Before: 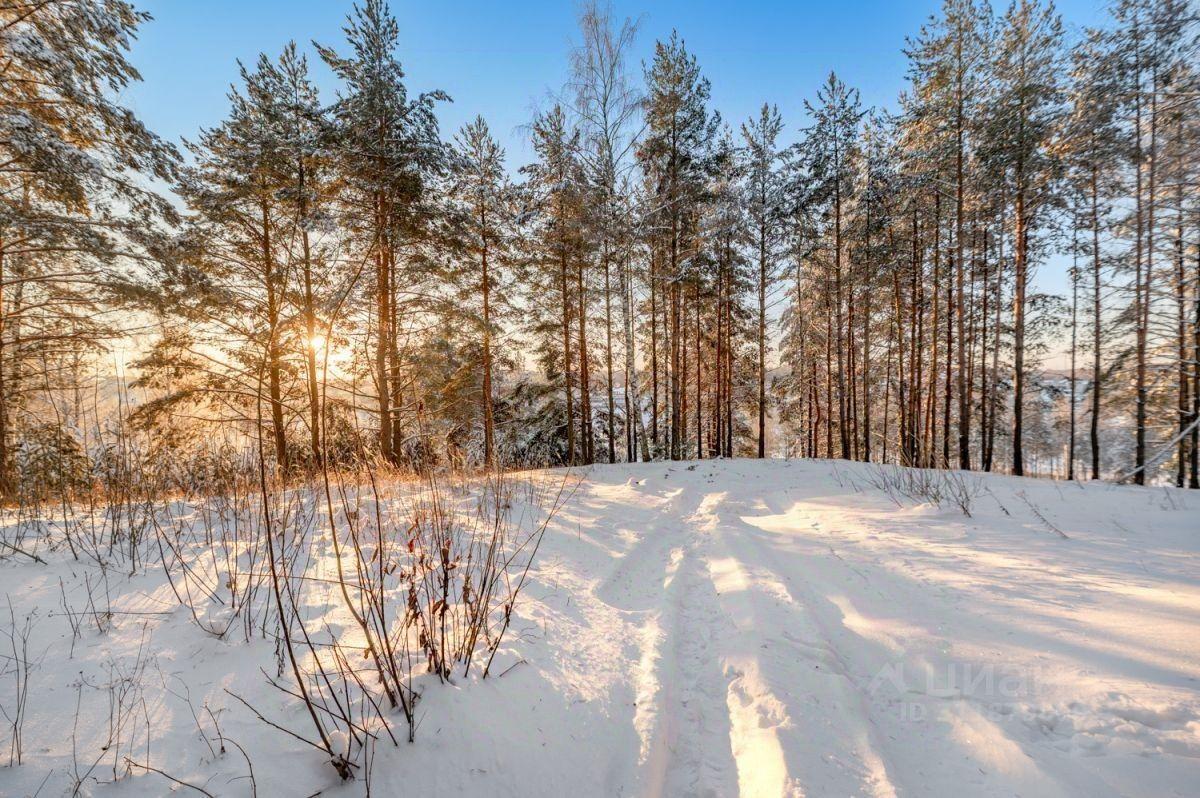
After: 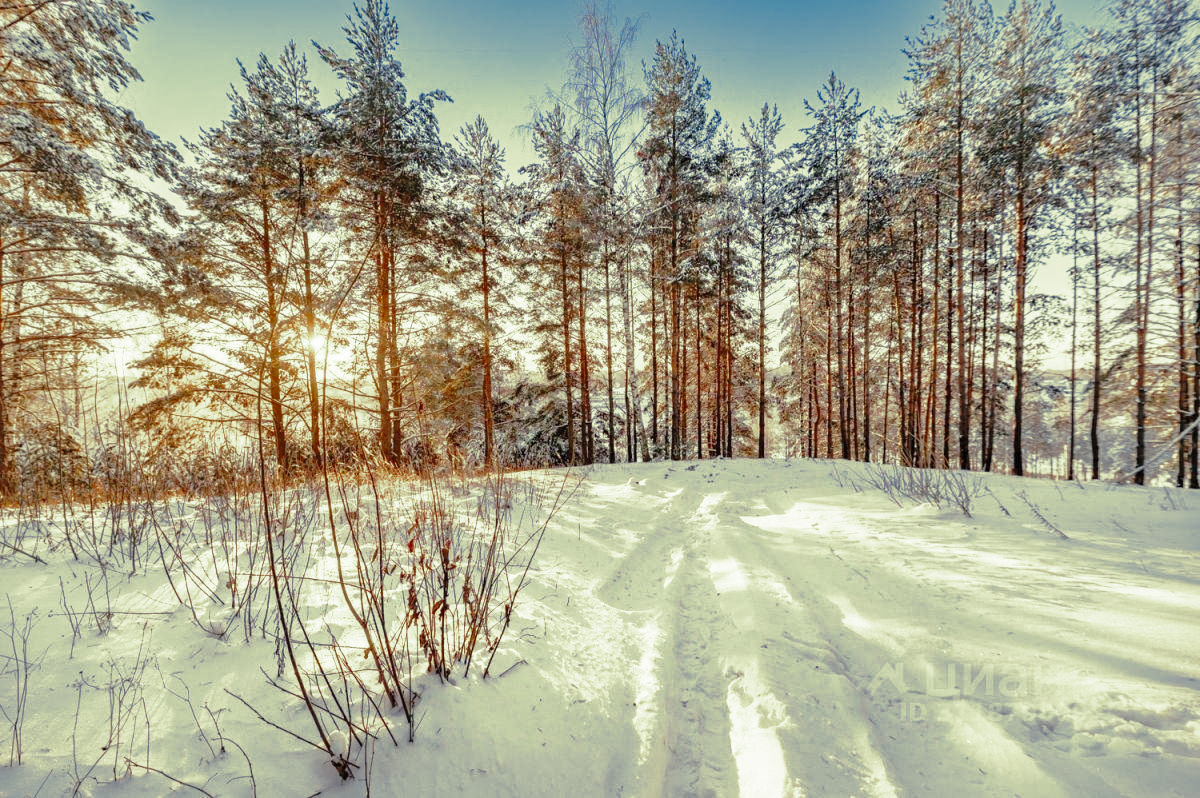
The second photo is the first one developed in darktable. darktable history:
base curve: curves: ch0 [(0, 0) (0.028, 0.03) (0.121, 0.232) (0.46, 0.748) (0.859, 0.968) (1, 1)], preserve colors none
shadows and highlights: shadows 40, highlights -60
color zones: curves: ch0 [(0, 0.5) (0.125, 0.4) (0.25, 0.5) (0.375, 0.4) (0.5, 0.4) (0.625, 0.35) (0.75, 0.35) (0.875, 0.5)]; ch1 [(0, 0.35) (0.125, 0.45) (0.25, 0.35) (0.375, 0.35) (0.5, 0.35) (0.625, 0.35) (0.75, 0.45) (0.875, 0.35)]; ch2 [(0, 0.6) (0.125, 0.5) (0.25, 0.5) (0.375, 0.6) (0.5, 0.6) (0.625, 0.5) (0.75, 0.5) (0.875, 0.5)]
split-toning: shadows › hue 290.82°, shadows › saturation 0.34, highlights › saturation 0.38, balance 0, compress 50%
